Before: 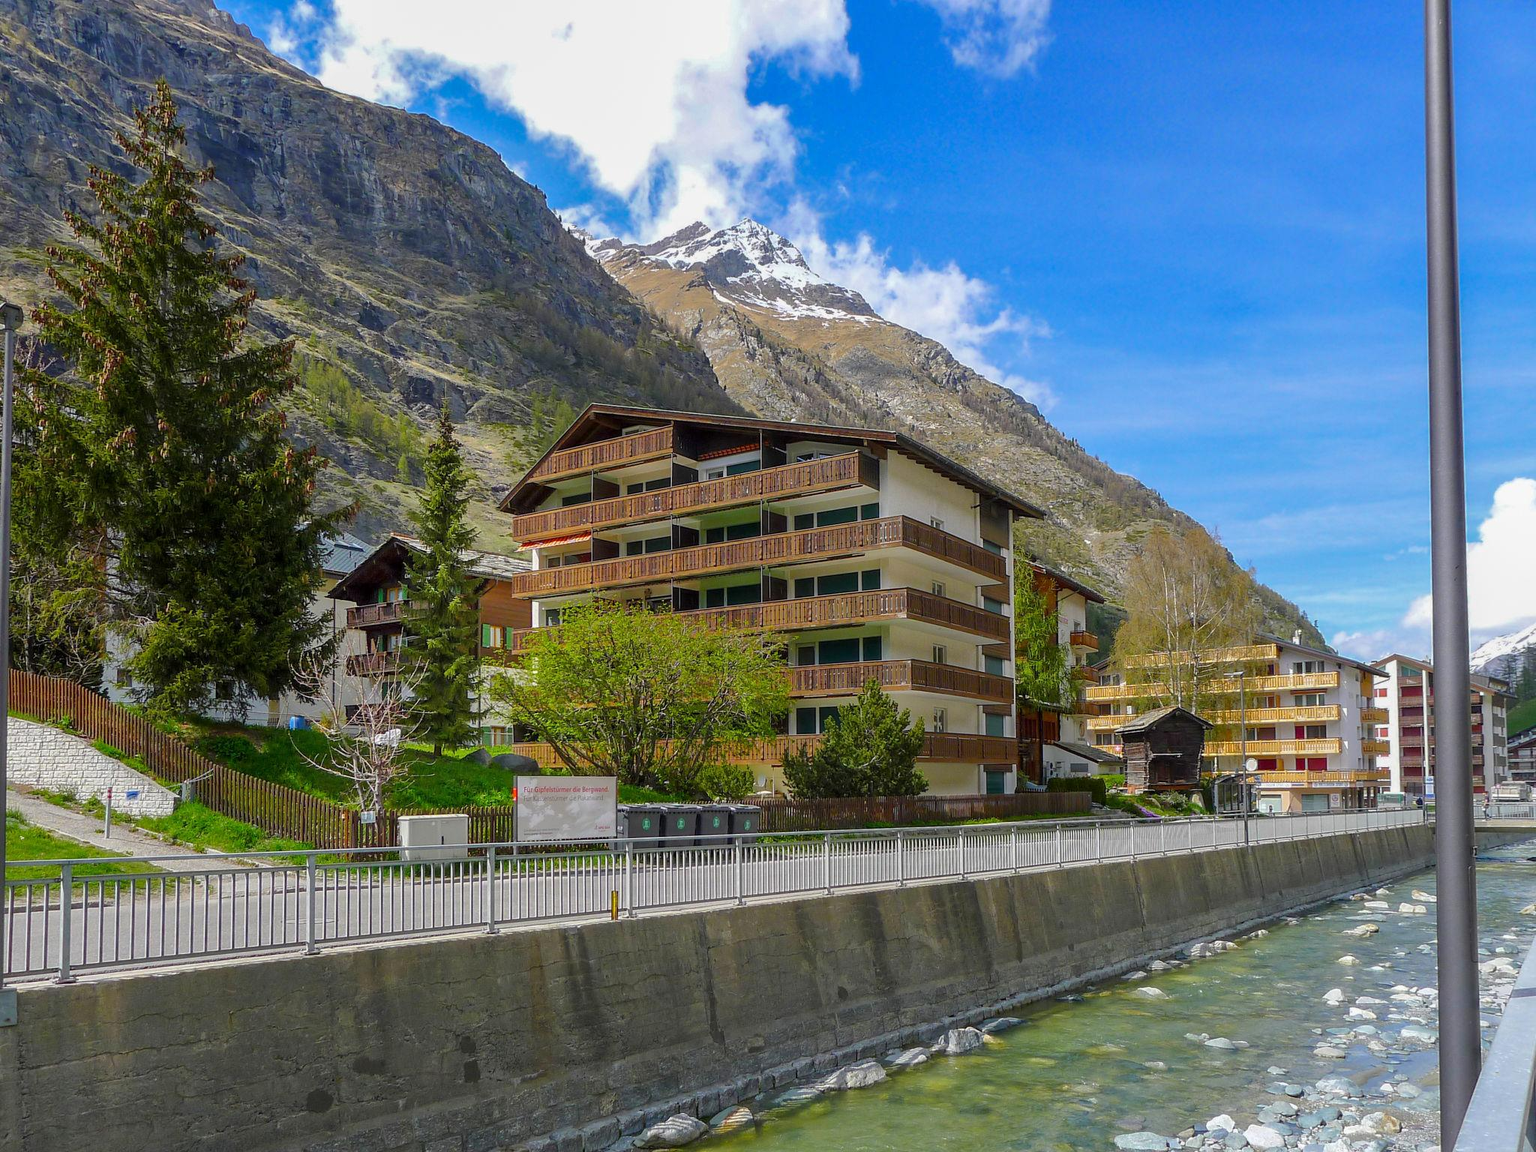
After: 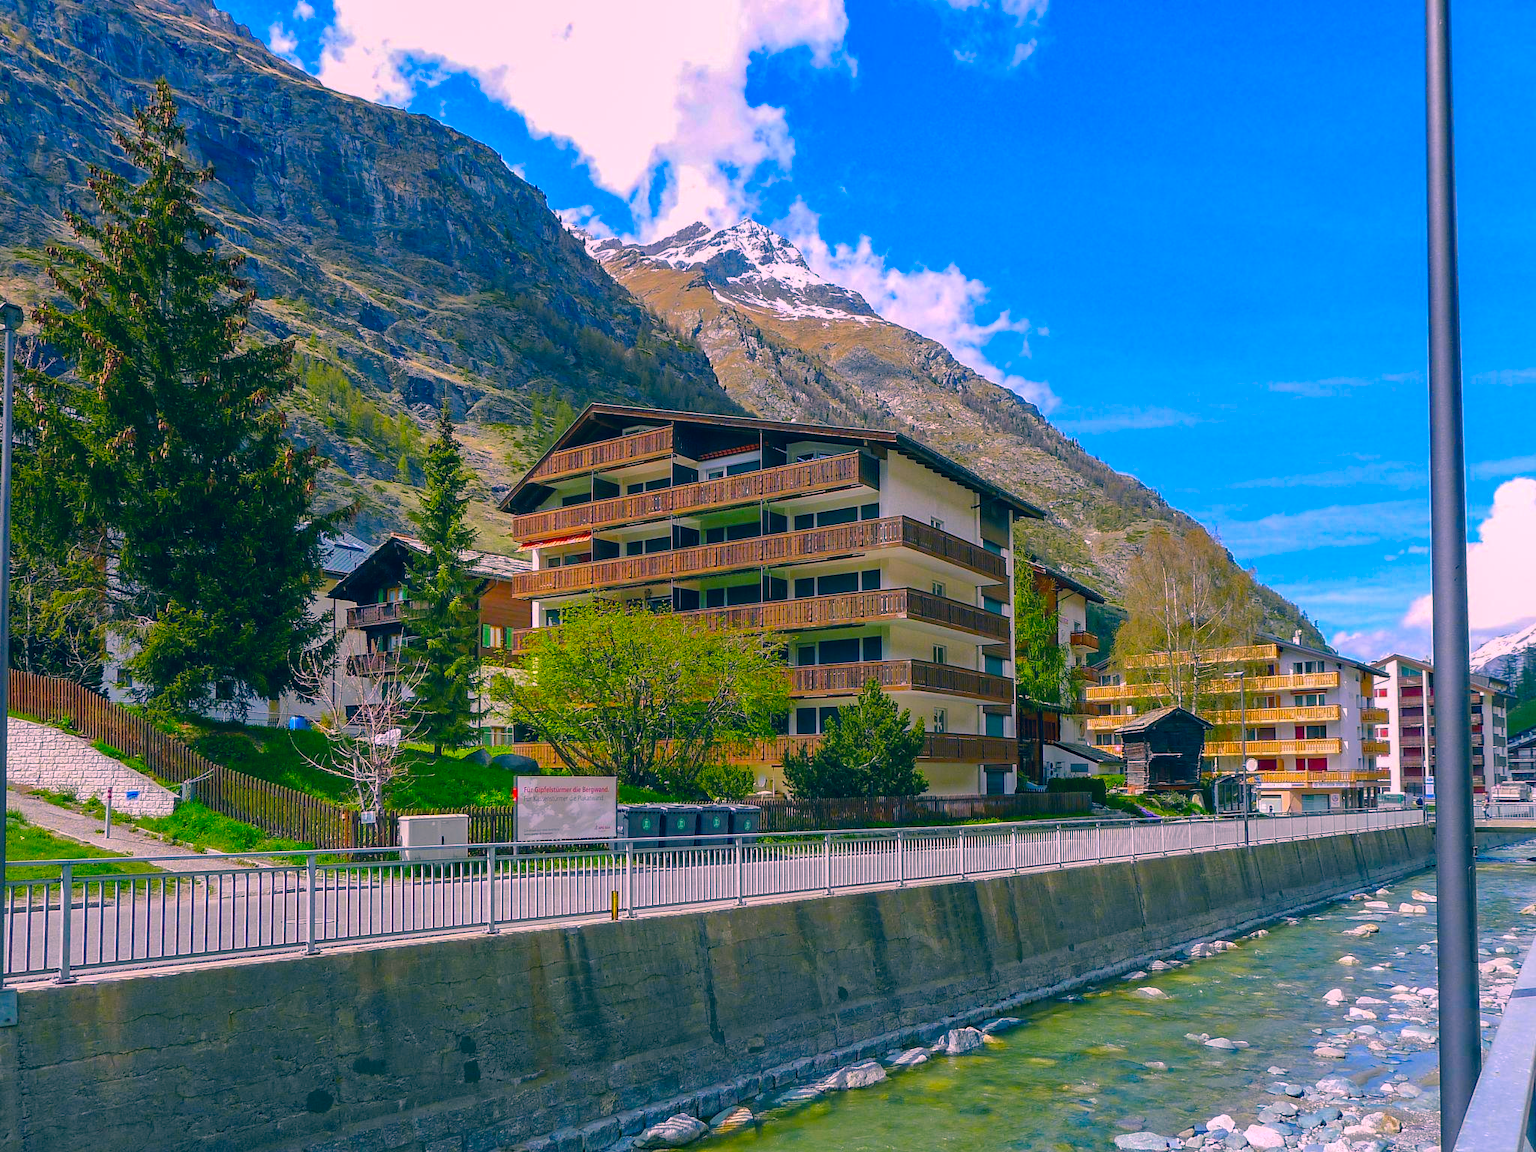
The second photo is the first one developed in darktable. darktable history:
haze removal: compatibility mode true, adaptive false
color correction: highlights a* 16.96, highlights b* 0.186, shadows a* -15.1, shadows b* -14.47, saturation 1.48
